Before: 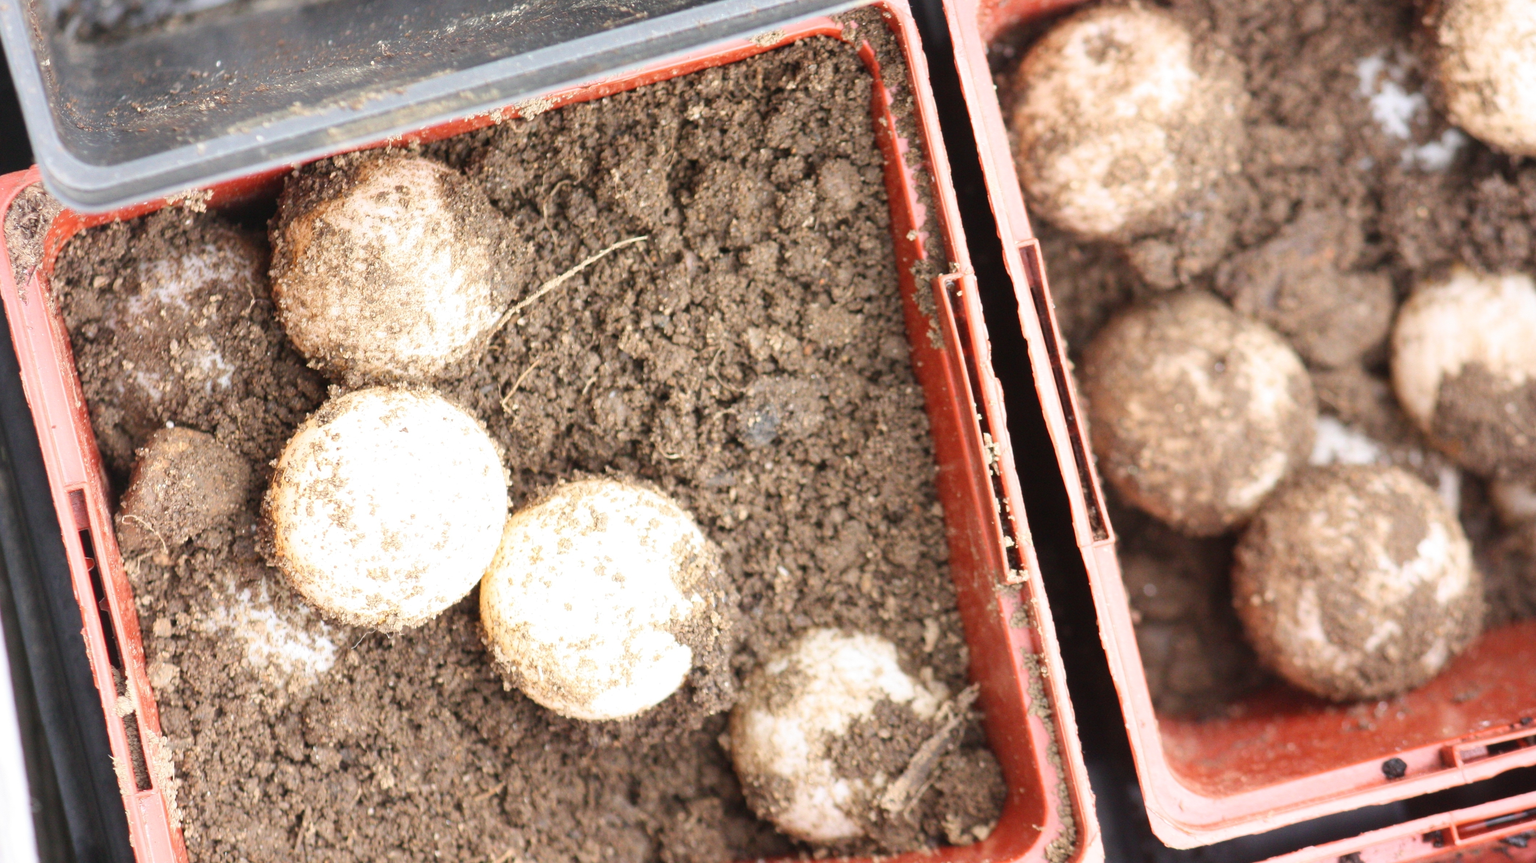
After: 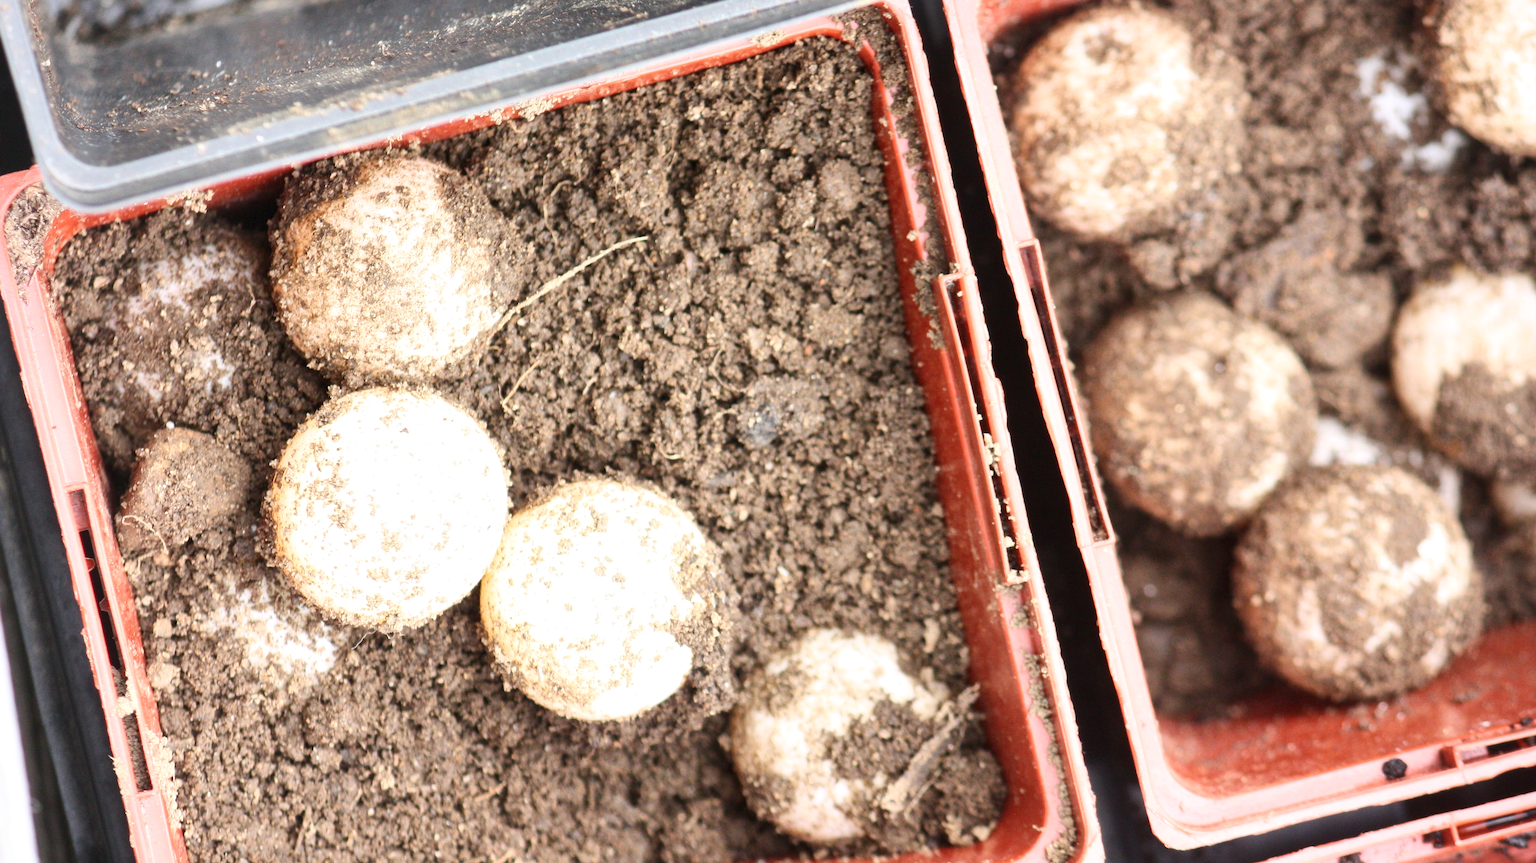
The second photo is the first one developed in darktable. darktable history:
local contrast: mode bilateral grid, contrast 20, coarseness 50, detail 130%, midtone range 0.2
contrast brightness saturation: contrast 0.15, brightness 0.05
